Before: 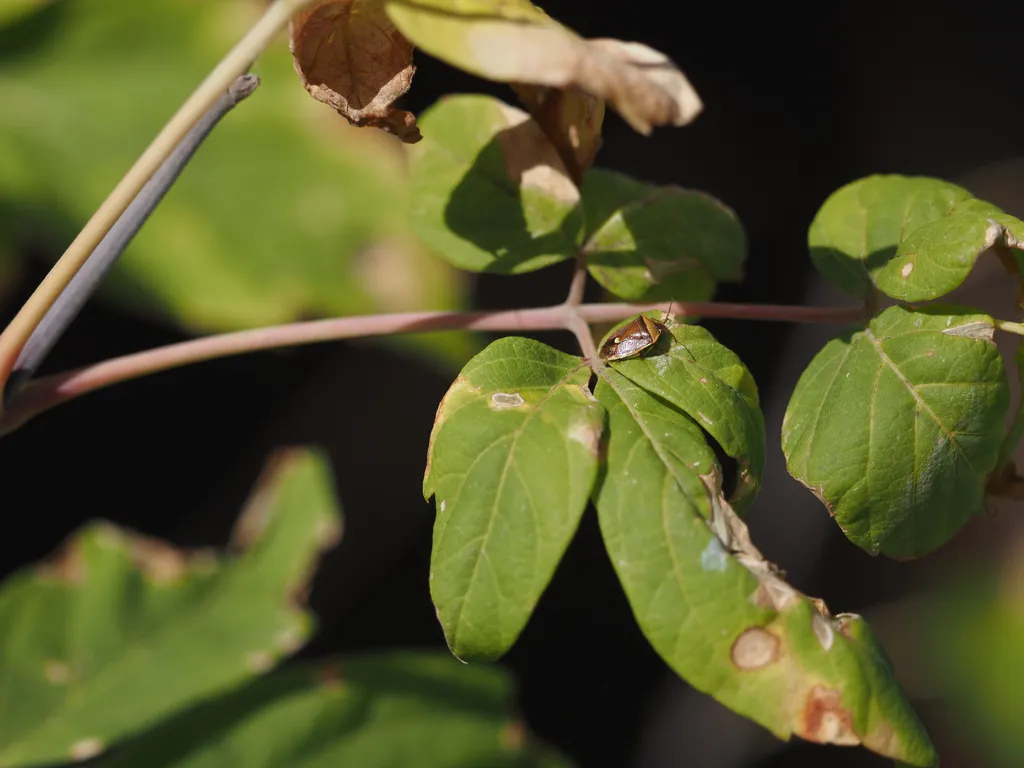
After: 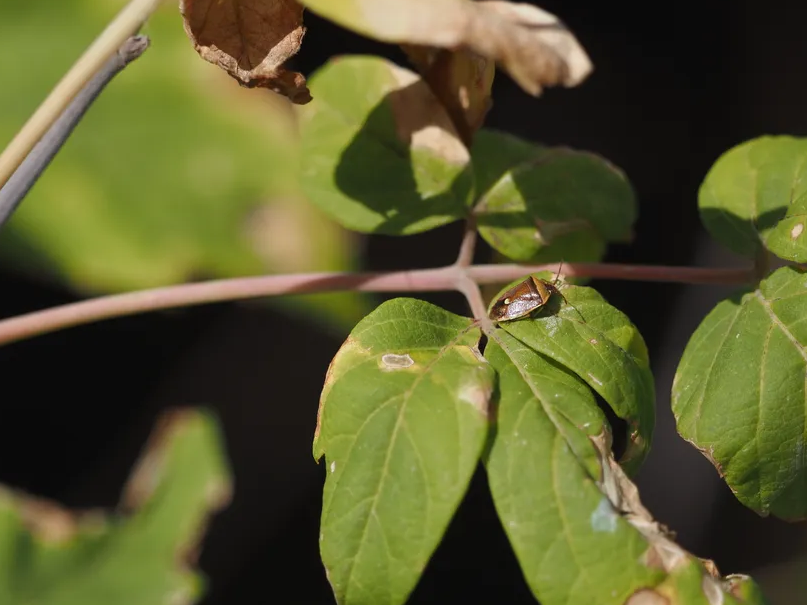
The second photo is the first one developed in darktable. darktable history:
crop and rotate: left 10.747%, top 5.126%, right 10.369%, bottom 16.027%
